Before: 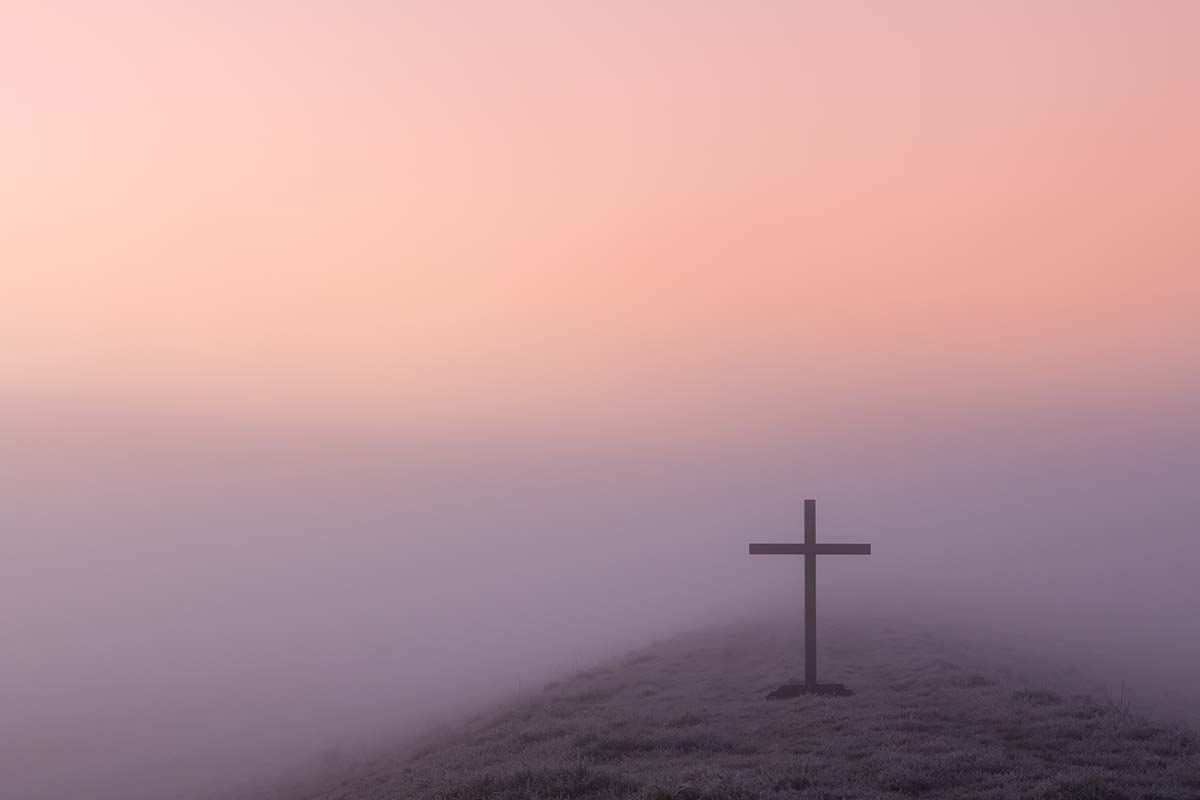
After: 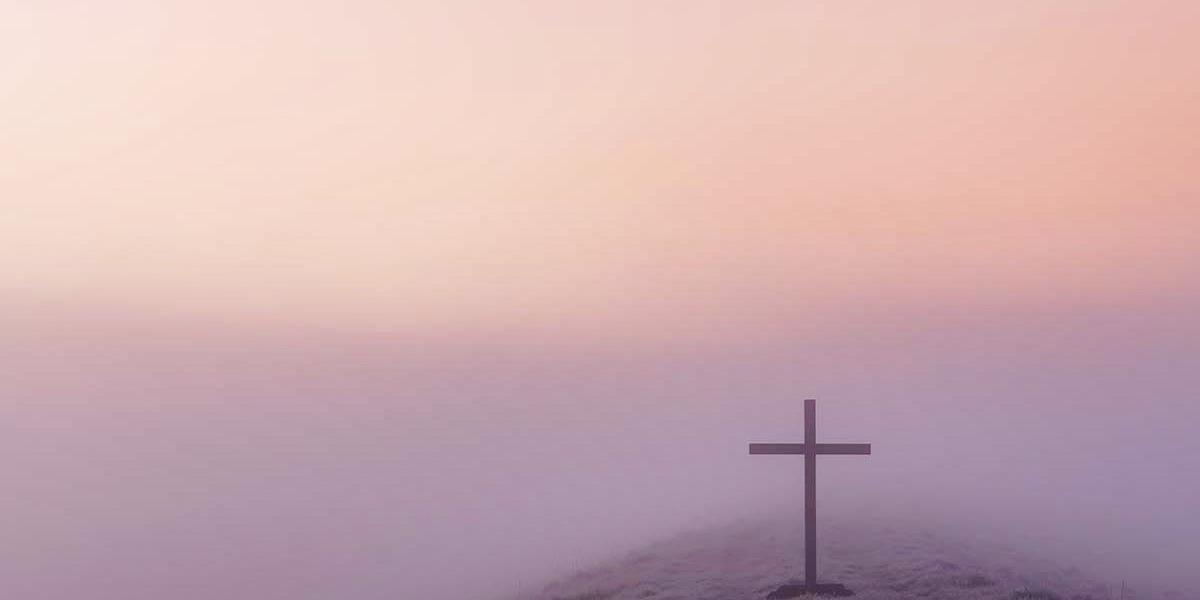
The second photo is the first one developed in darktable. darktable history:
shadows and highlights: highlights -60
crop and rotate: top 12.5%, bottom 12.5%
base curve: curves: ch0 [(0, 0) (0.028, 0.03) (0.121, 0.232) (0.46, 0.748) (0.859, 0.968) (1, 1)], preserve colors none
